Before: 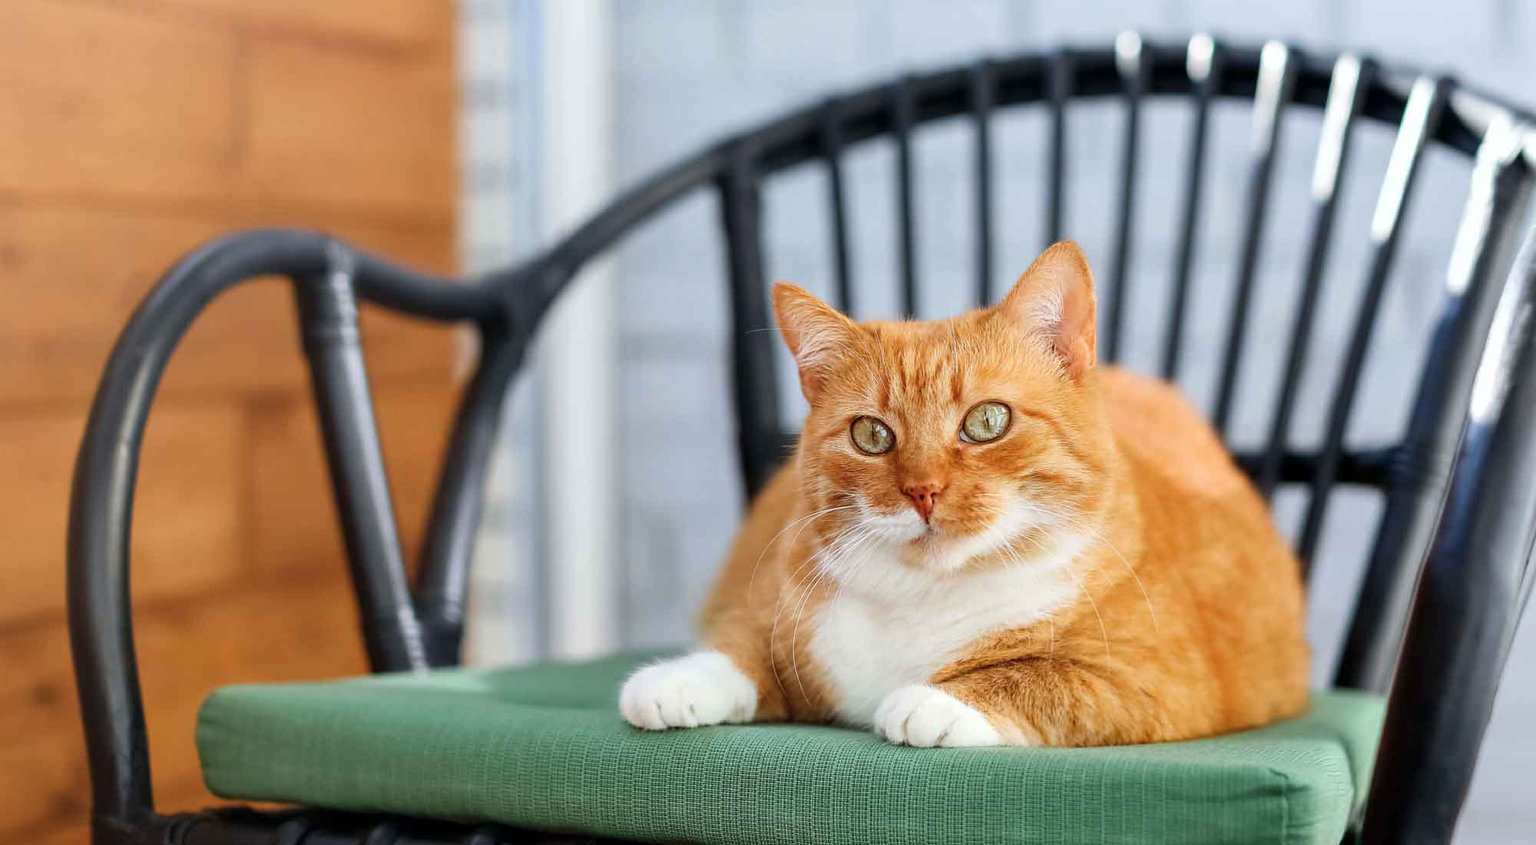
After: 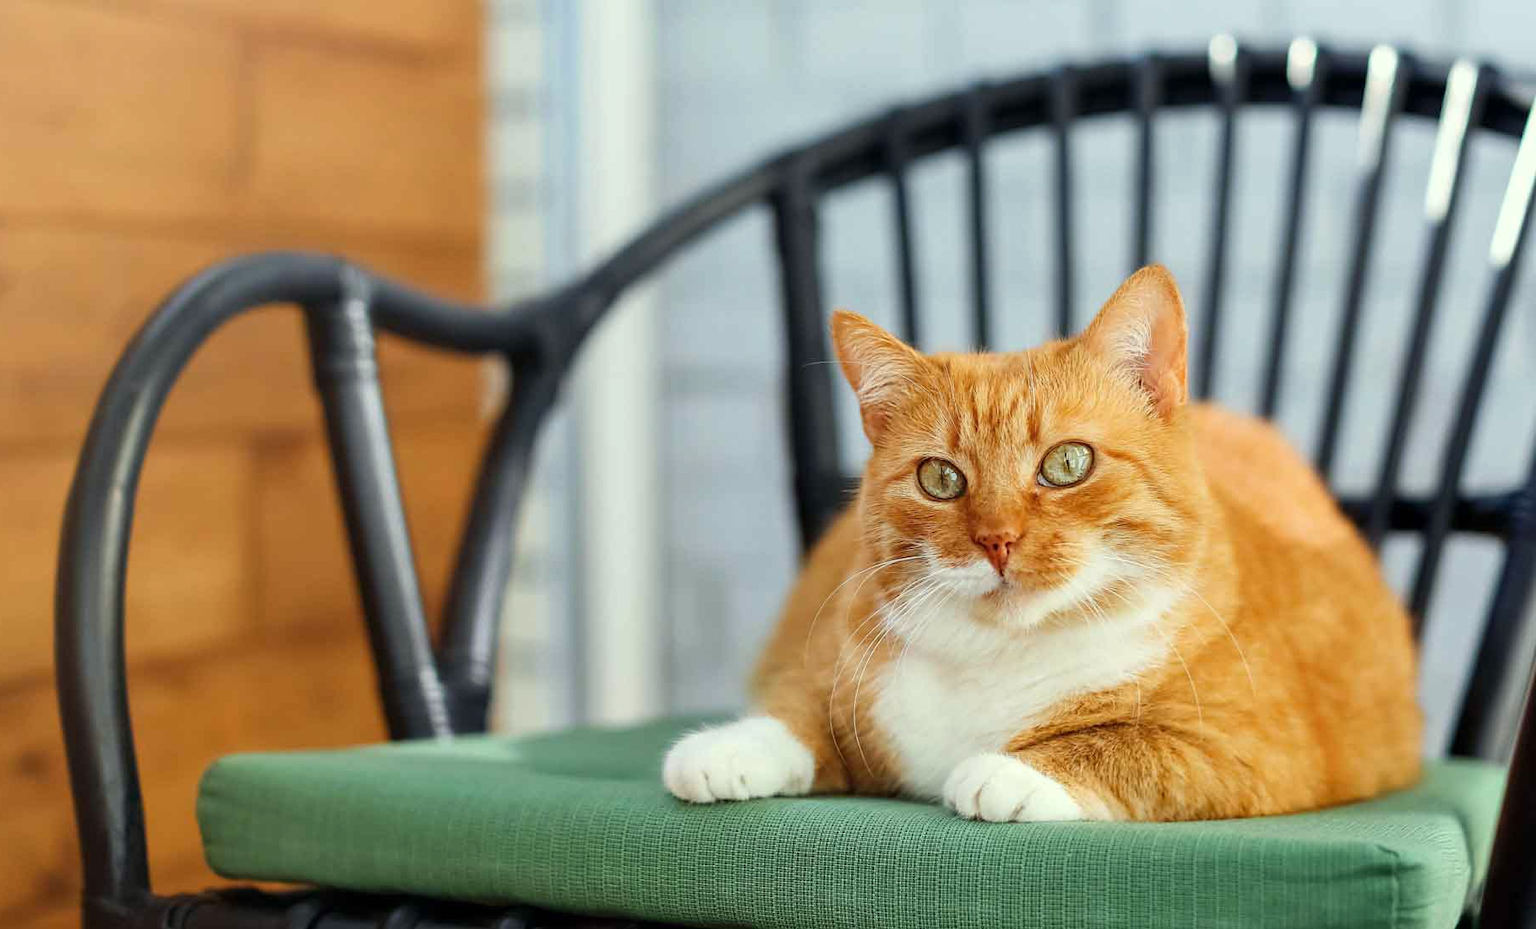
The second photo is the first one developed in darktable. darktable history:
crop and rotate: left 1.129%, right 7.943%
color correction: highlights a* -4.28, highlights b* 6.94
